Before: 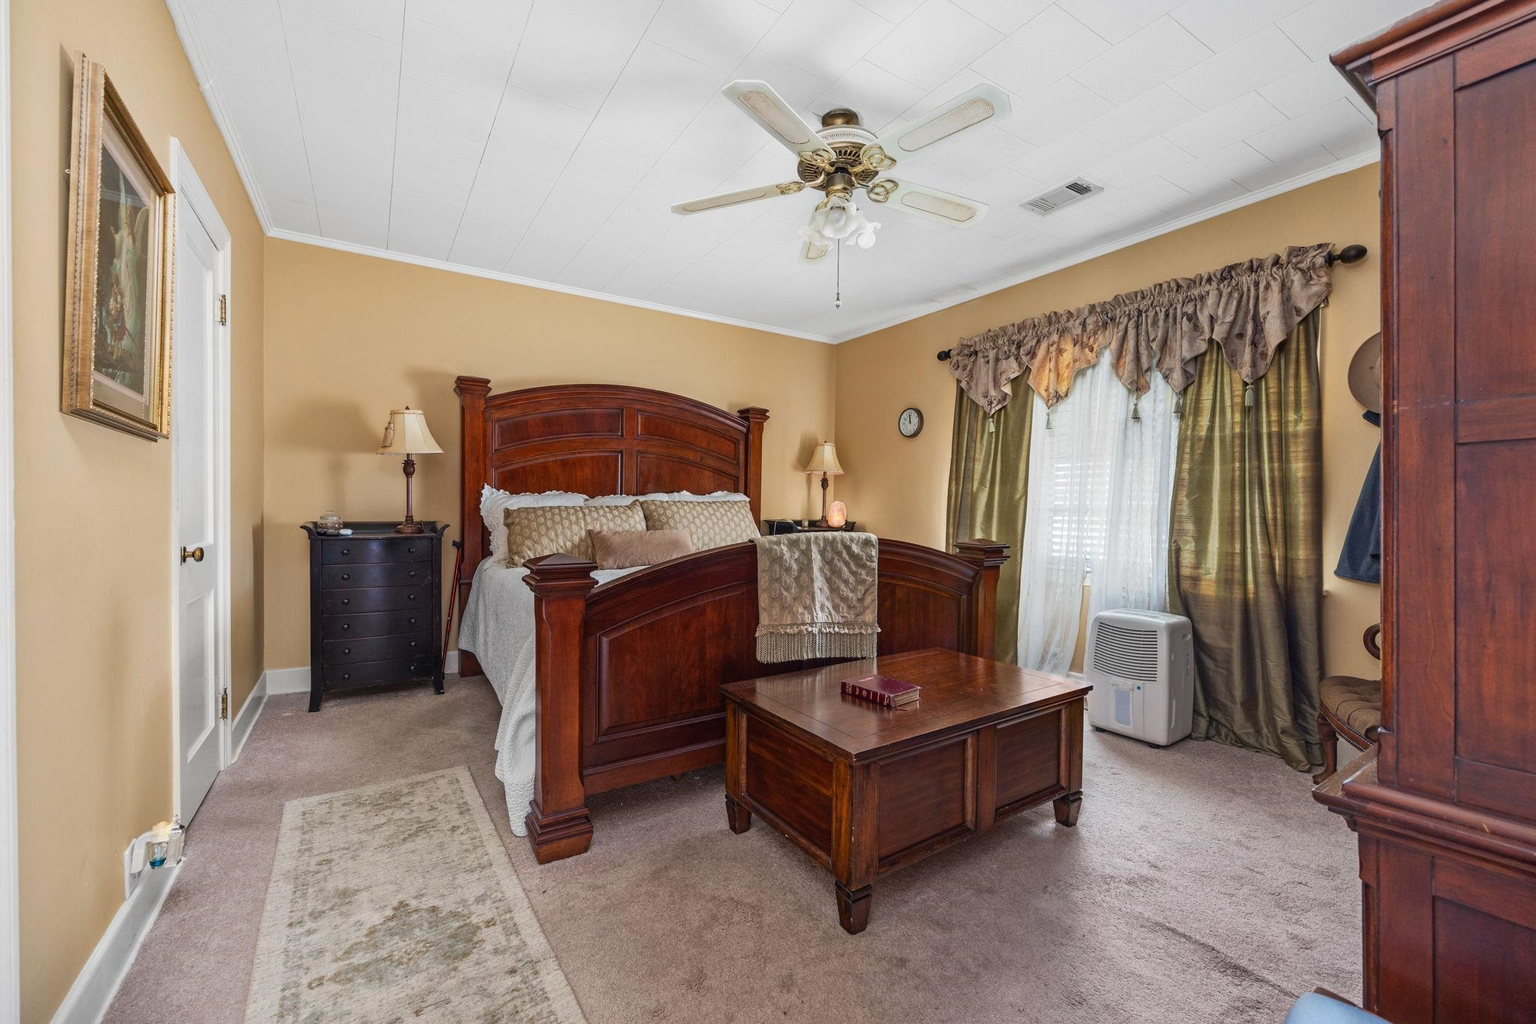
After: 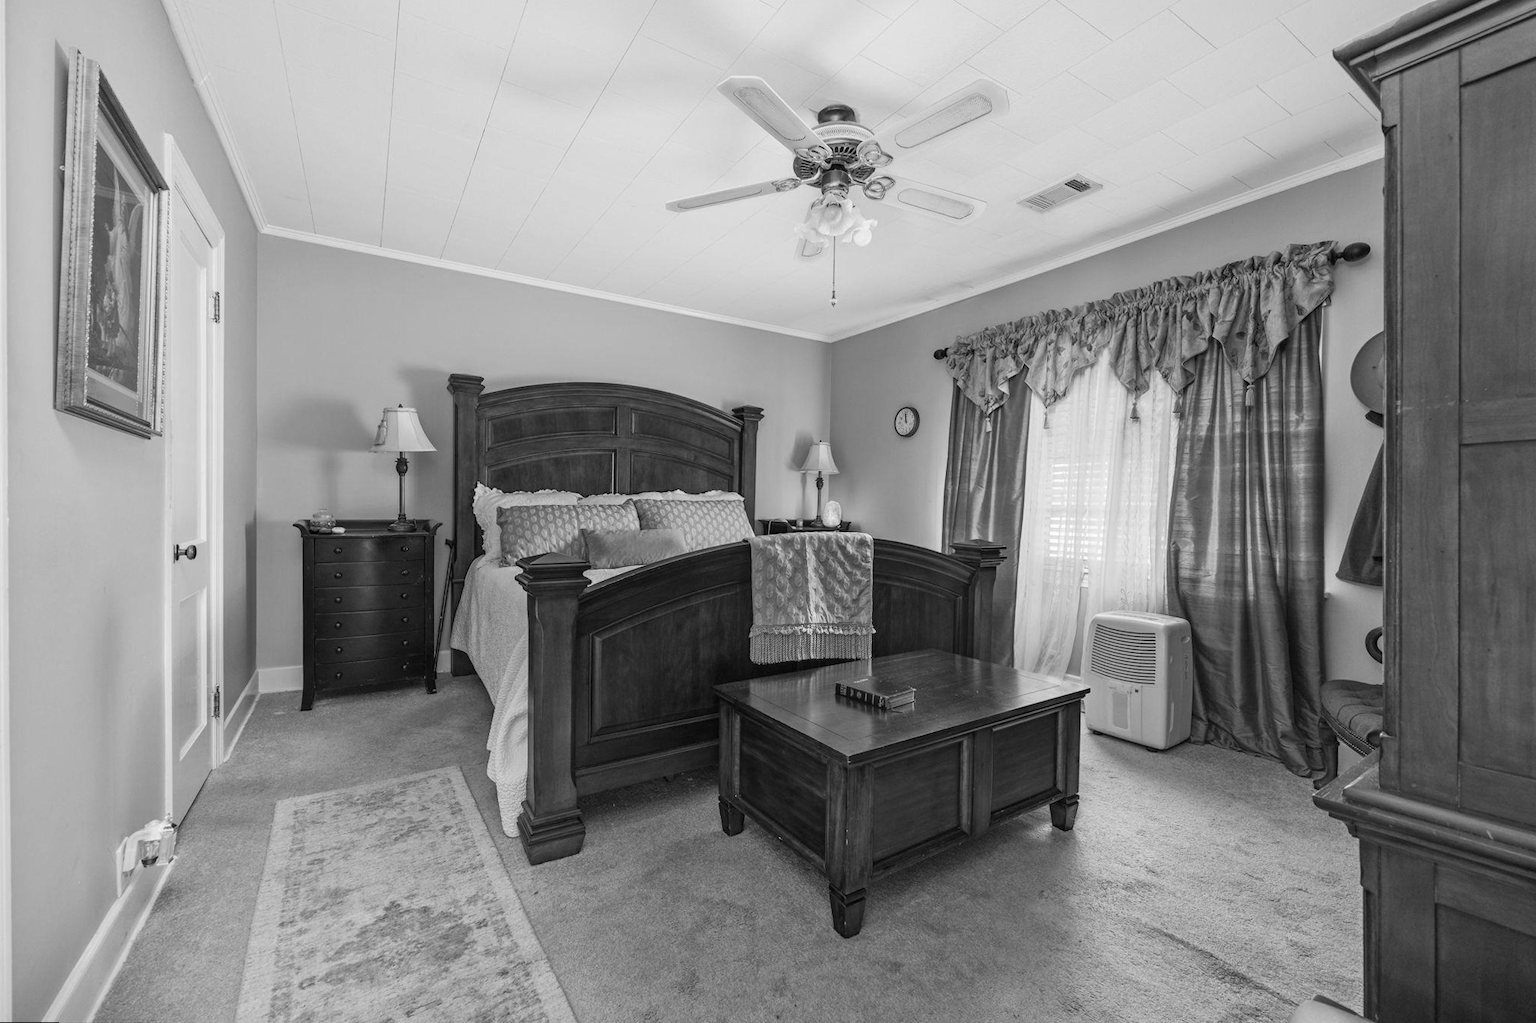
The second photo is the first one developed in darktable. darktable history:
rotate and perspective: rotation 0.192°, lens shift (horizontal) -0.015, crop left 0.005, crop right 0.996, crop top 0.006, crop bottom 0.99
monochrome: on, module defaults
